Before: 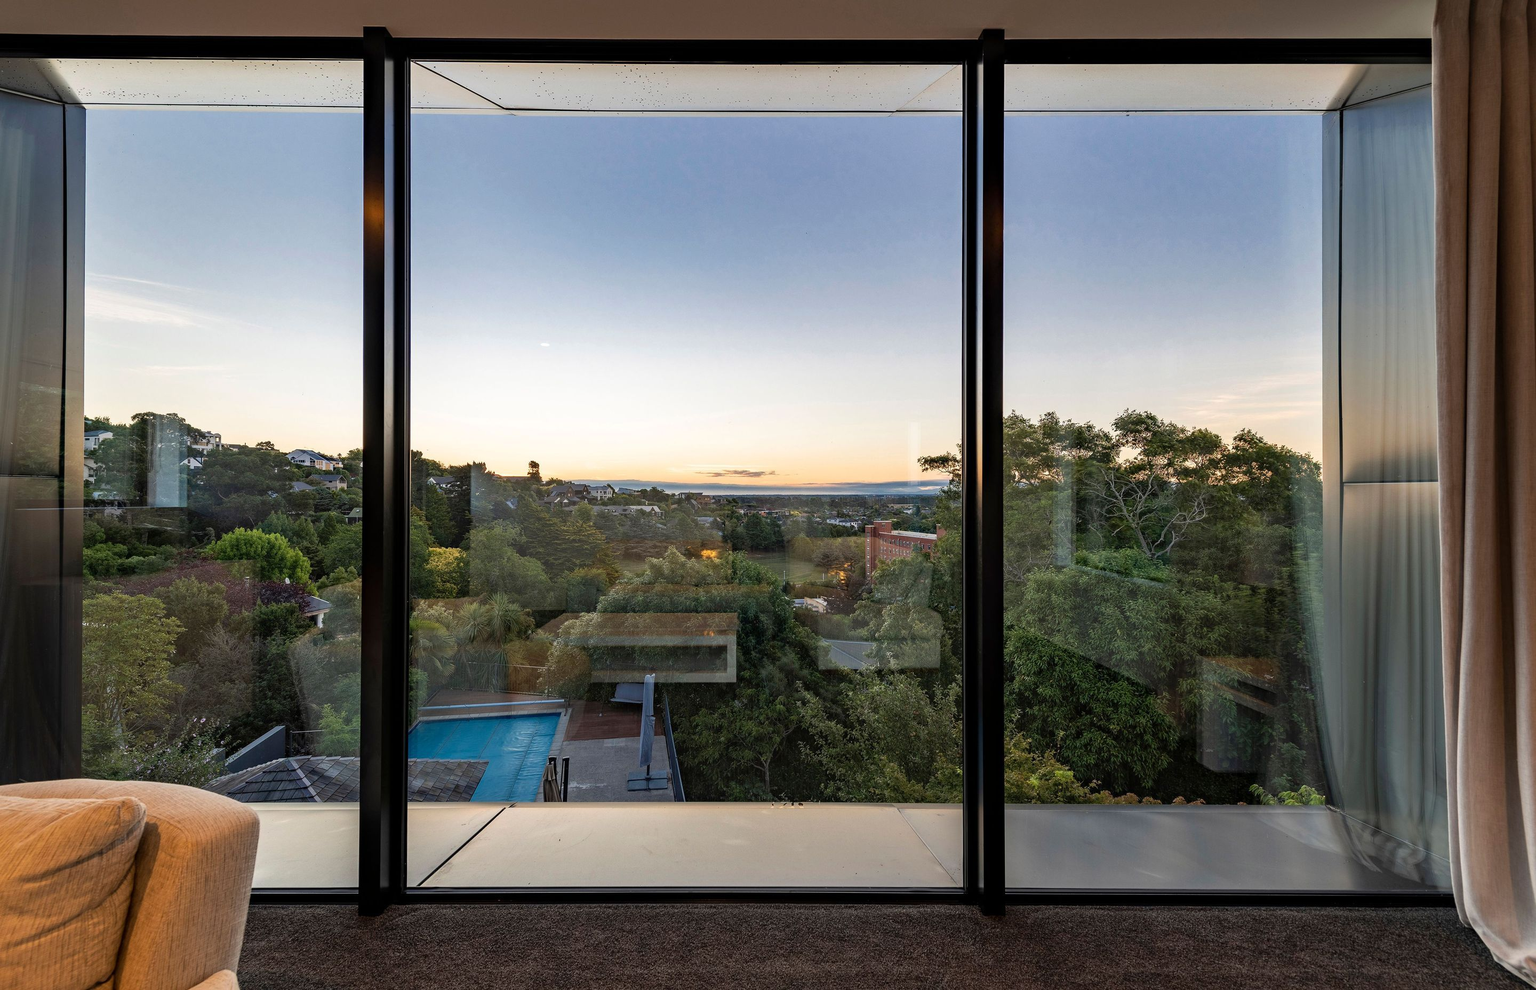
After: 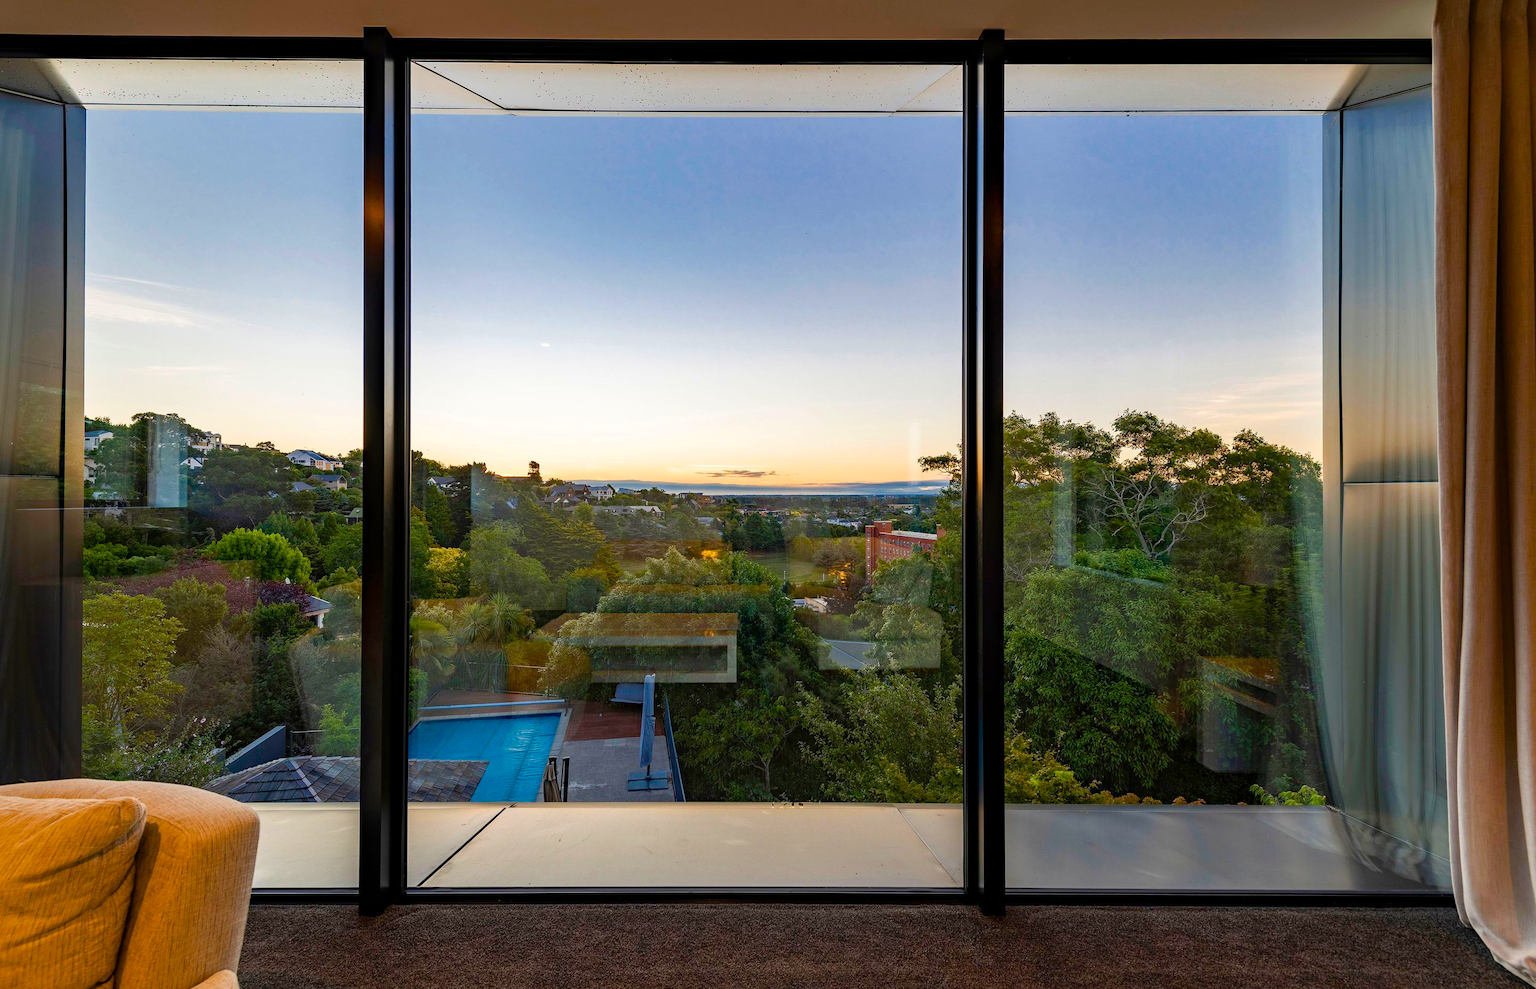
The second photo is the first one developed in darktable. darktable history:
color balance rgb: shadows lift › hue 86.55°, perceptual saturation grading › global saturation 0.578%, perceptual saturation grading › mid-tones 6.329%, perceptual saturation grading › shadows 71.824%, global vibrance 34.367%
